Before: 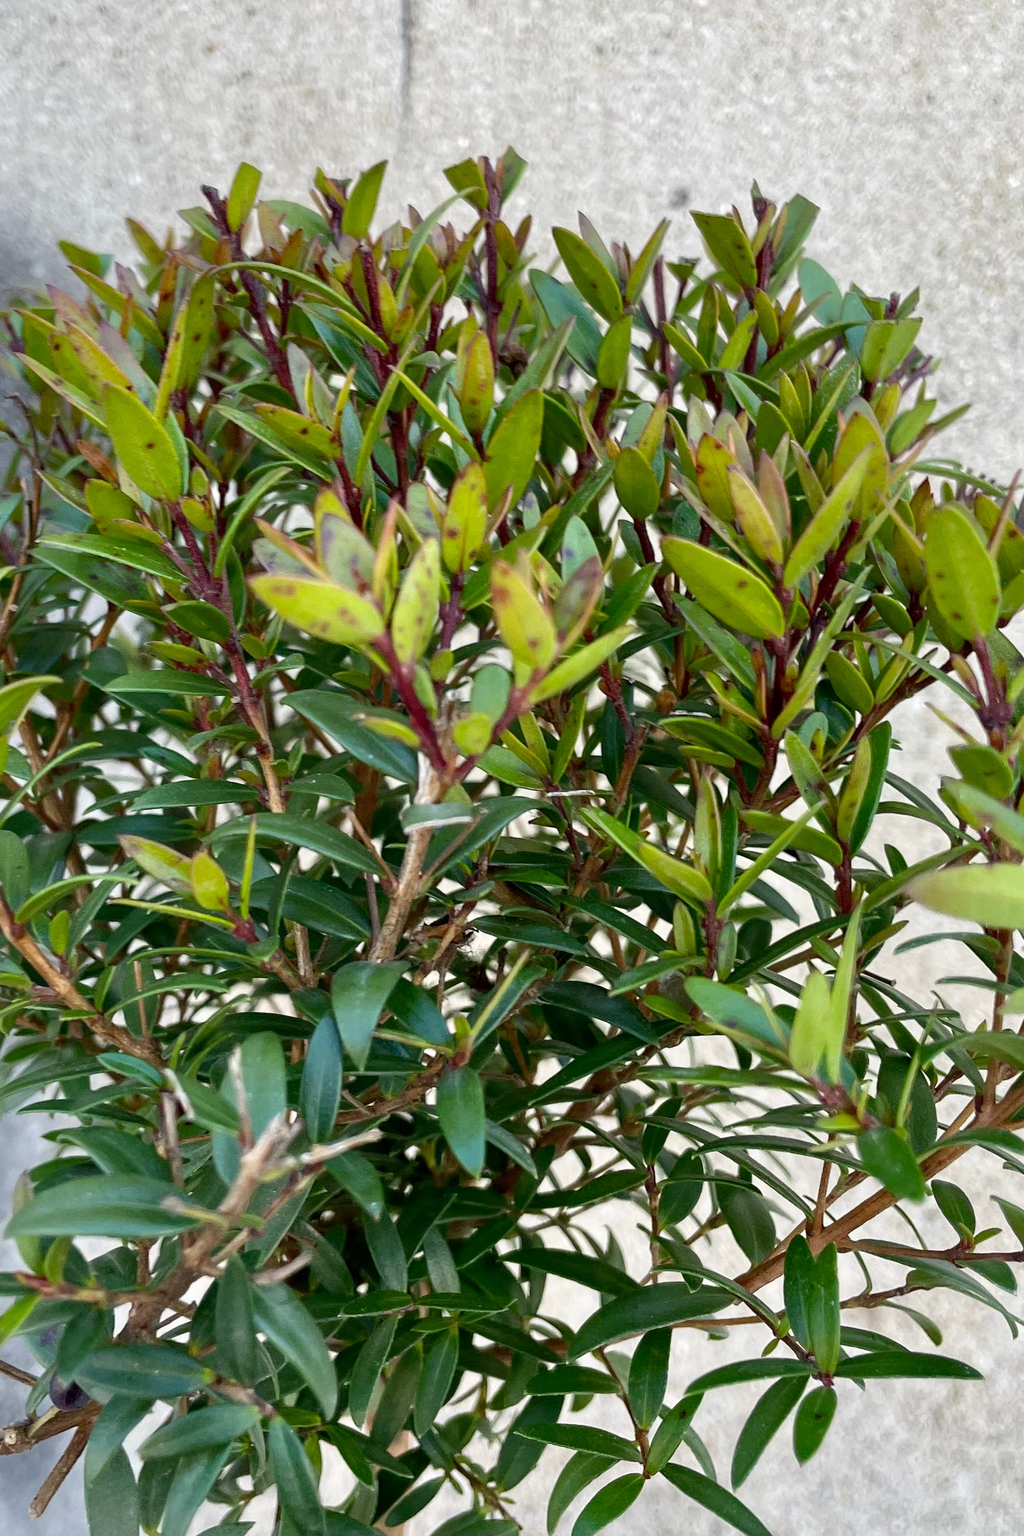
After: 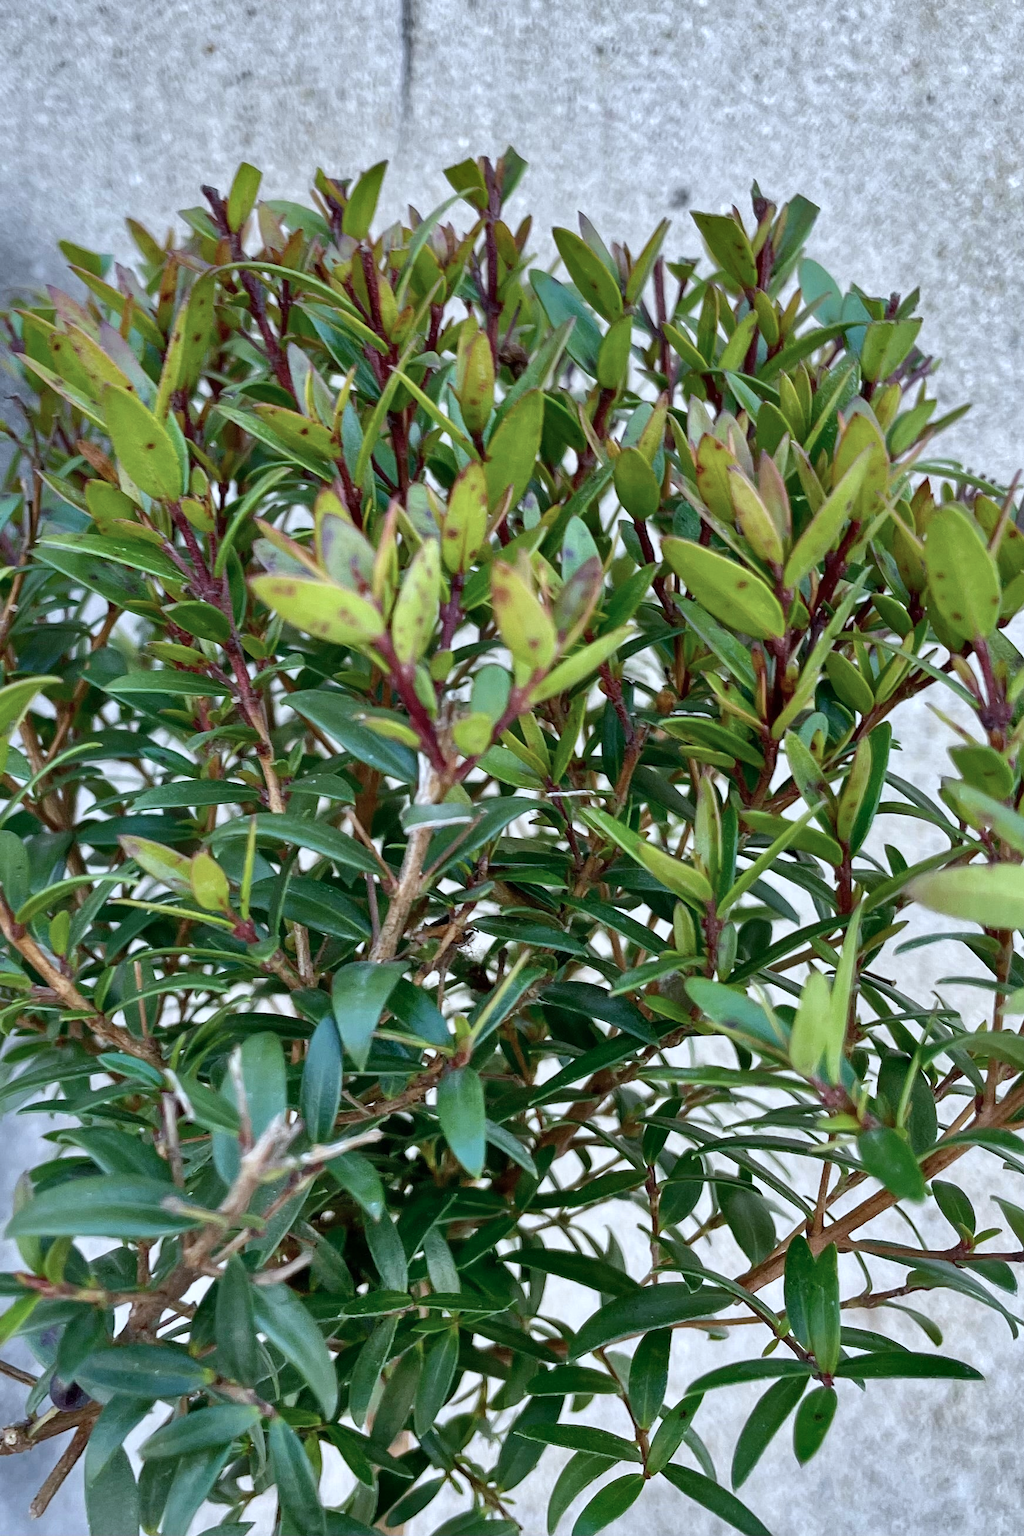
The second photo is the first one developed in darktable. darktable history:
exposure: compensate highlight preservation false
shadows and highlights: shadows 60, soften with gaussian
color calibration: illuminant as shot in camera, x 0.369, y 0.376, temperature 4328.46 K, gamut compression 3
